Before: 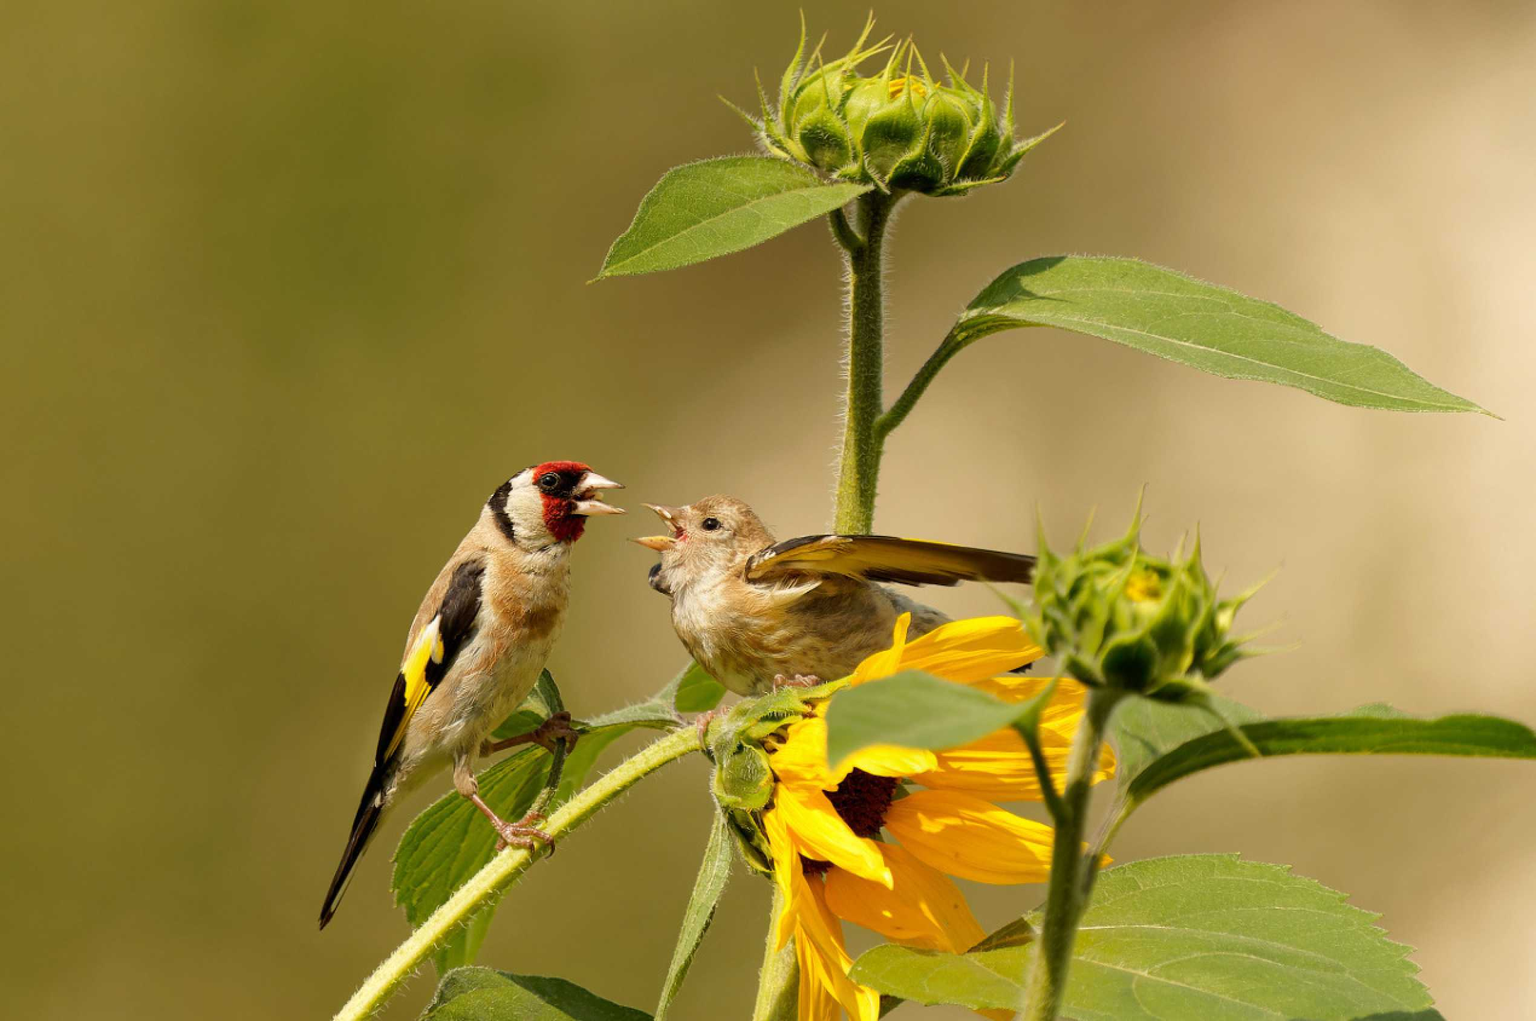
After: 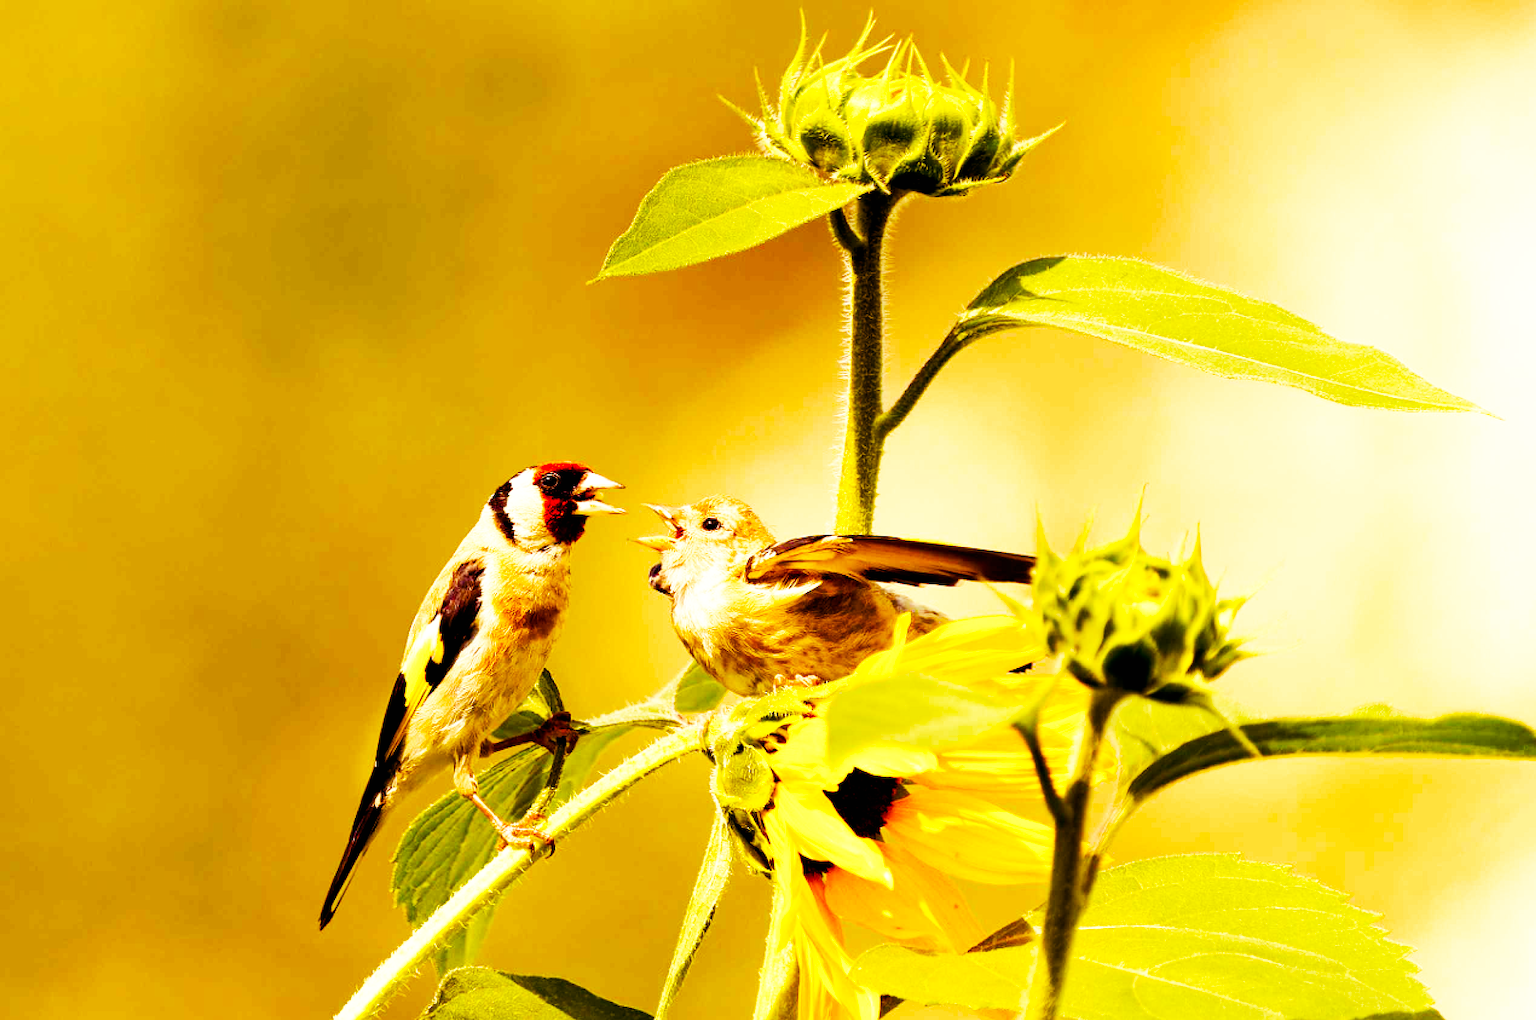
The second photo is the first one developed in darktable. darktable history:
color balance rgb: shadows lift › luminance -21.66%, shadows lift › chroma 8.98%, shadows lift › hue 283.37°, power › chroma 1.55%, power › hue 25.59°, highlights gain › luminance 6.08%, highlights gain › chroma 2.55%, highlights gain › hue 90°, global offset › luminance -0.87%, perceptual saturation grading › global saturation 27.49%, perceptual saturation grading › highlights -28.39%, perceptual saturation grading › mid-tones 15.22%, perceptual saturation grading › shadows 33.98%, perceptual brilliance grading › highlights 10%, perceptual brilliance grading › mid-tones 5%
base curve: curves: ch0 [(0, 0) (0.007, 0.004) (0.027, 0.03) (0.046, 0.07) (0.207, 0.54) (0.442, 0.872) (0.673, 0.972) (1, 1)], preserve colors none
